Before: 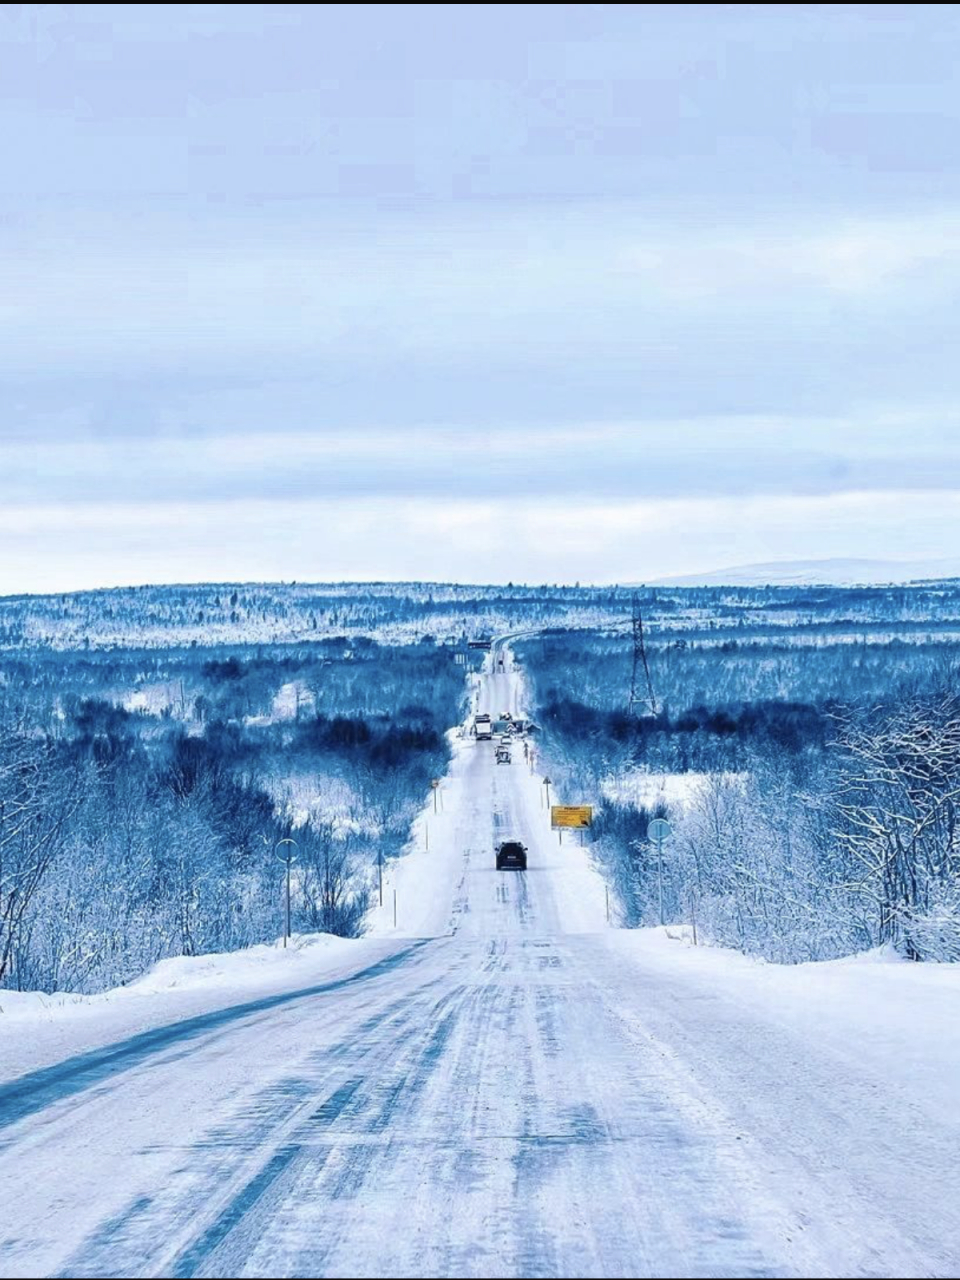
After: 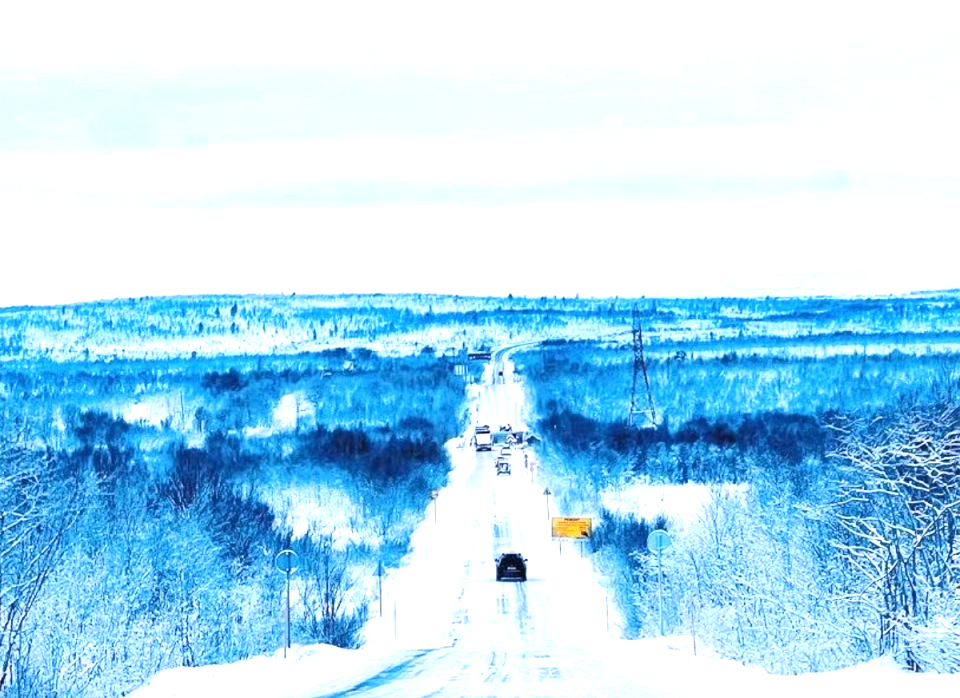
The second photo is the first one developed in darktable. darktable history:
crop and rotate: top 22.604%, bottom 22.83%
contrast brightness saturation: contrast 0.096, brightness 0.016, saturation 0.023
tone equalizer: -8 EV -1.82 EV, -7 EV -1.12 EV, -6 EV -1.6 EV, edges refinement/feathering 500, mask exposure compensation -1.57 EV, preserve details no
exposure: black level correction 0, exposure 1.001 EV, compensate highlight preservation false
